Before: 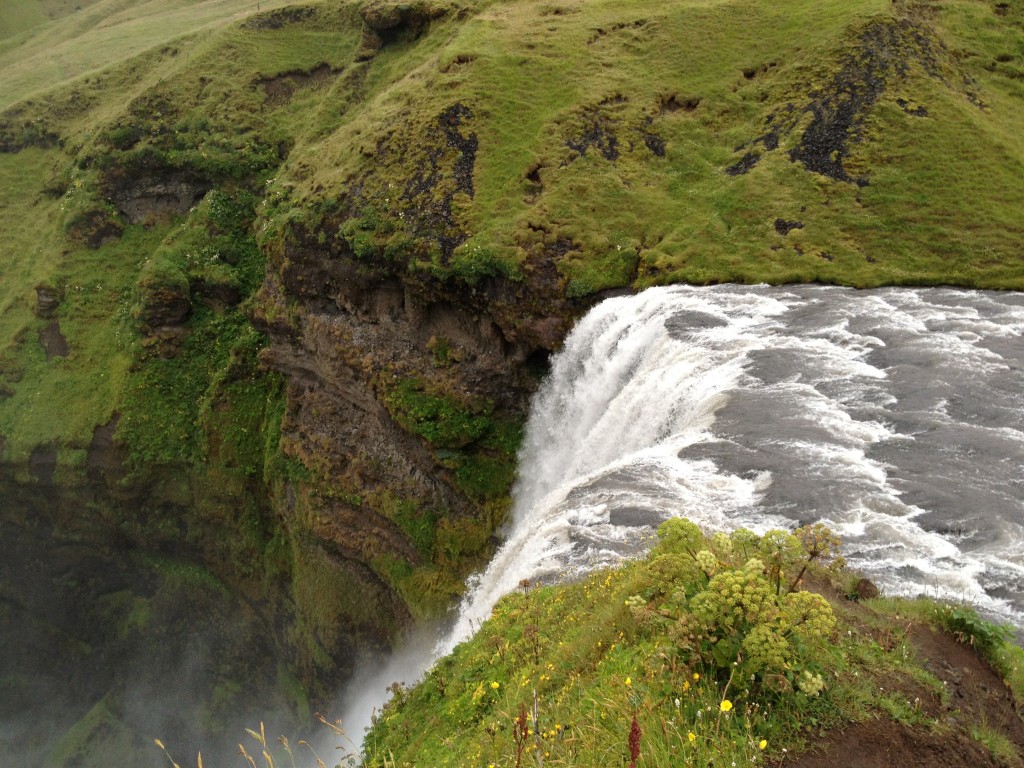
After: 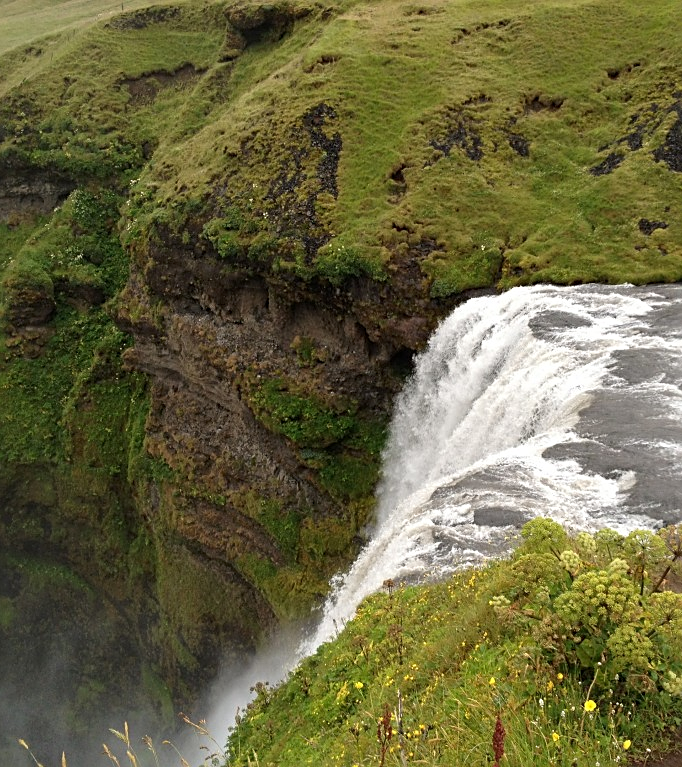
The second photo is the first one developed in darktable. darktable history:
crop and rotate: left 13.34%, right 19.999%
sharpen: on, module defaults
